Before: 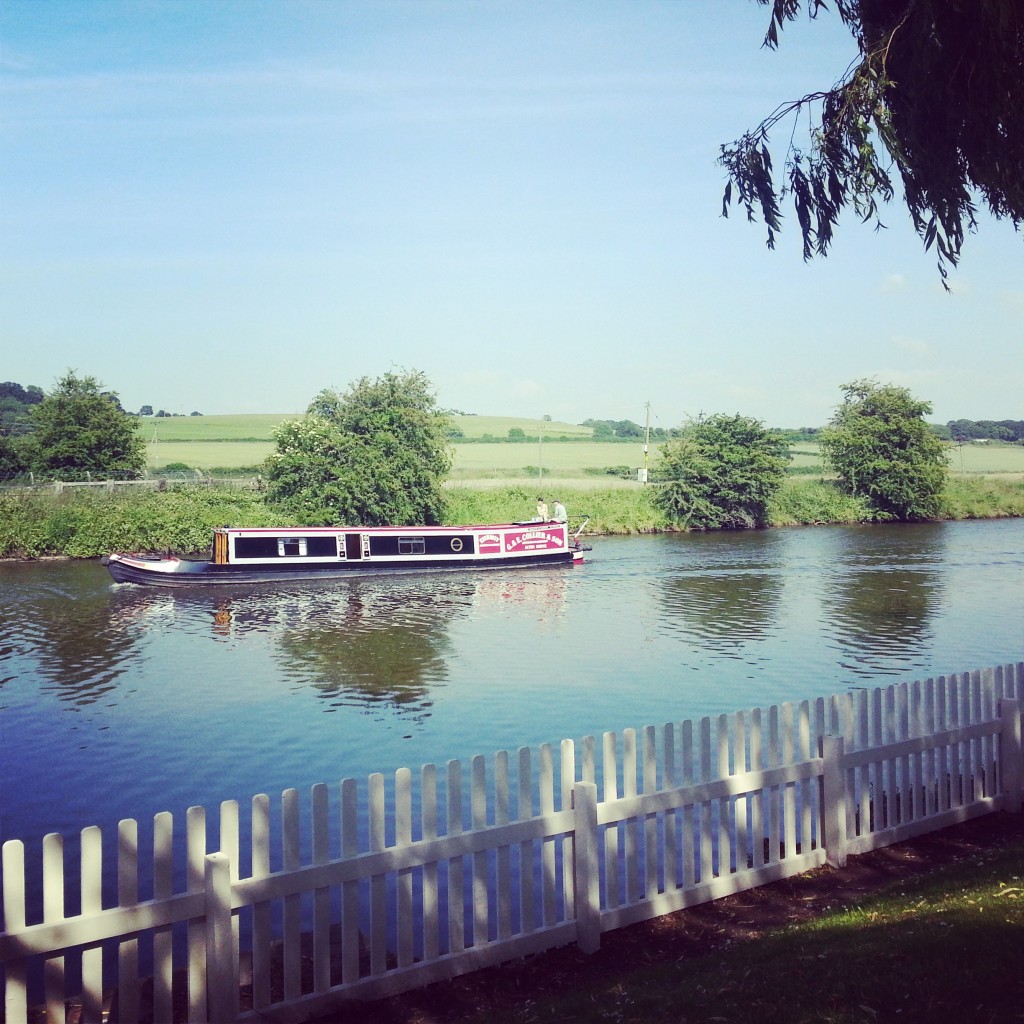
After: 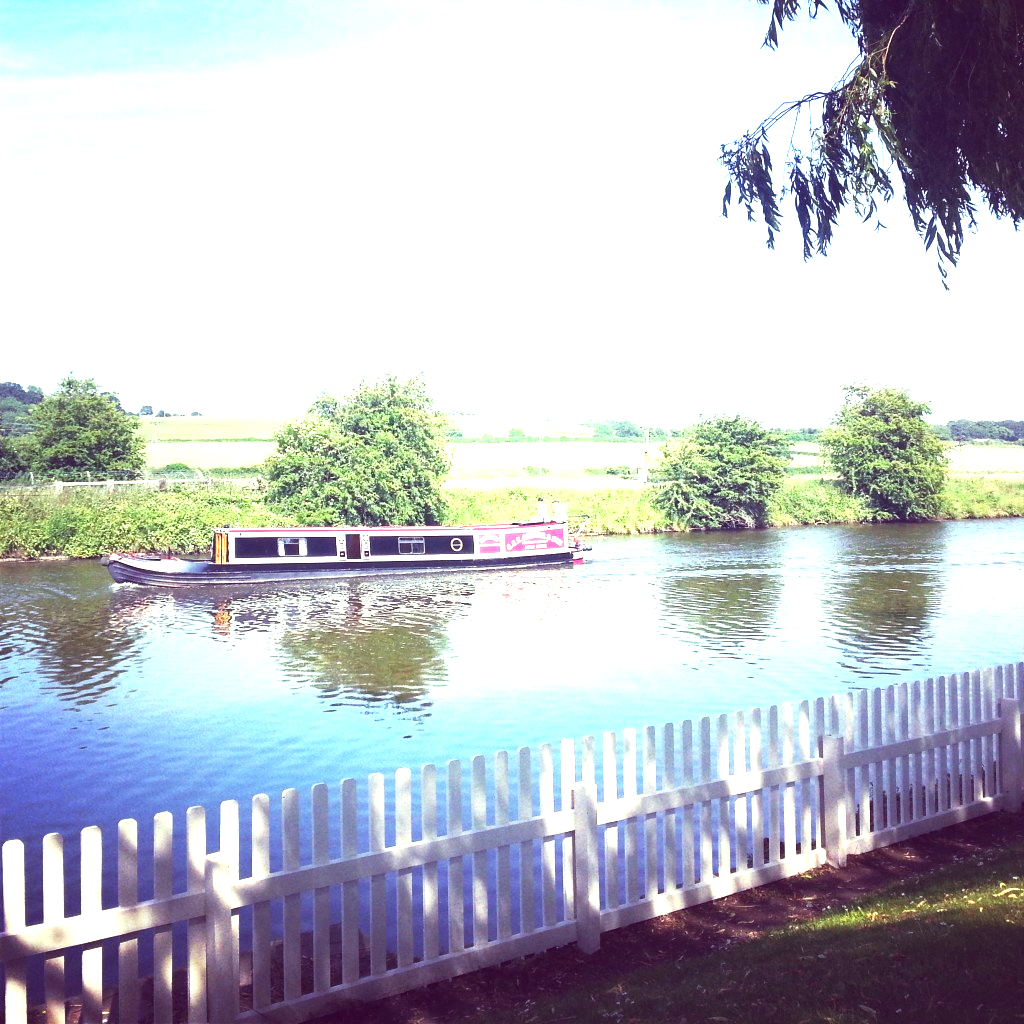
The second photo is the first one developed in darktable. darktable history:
exposure: black level correction 0, exposure 1.407 EV, compensate exposure bias true, compensate highlight preservation false
